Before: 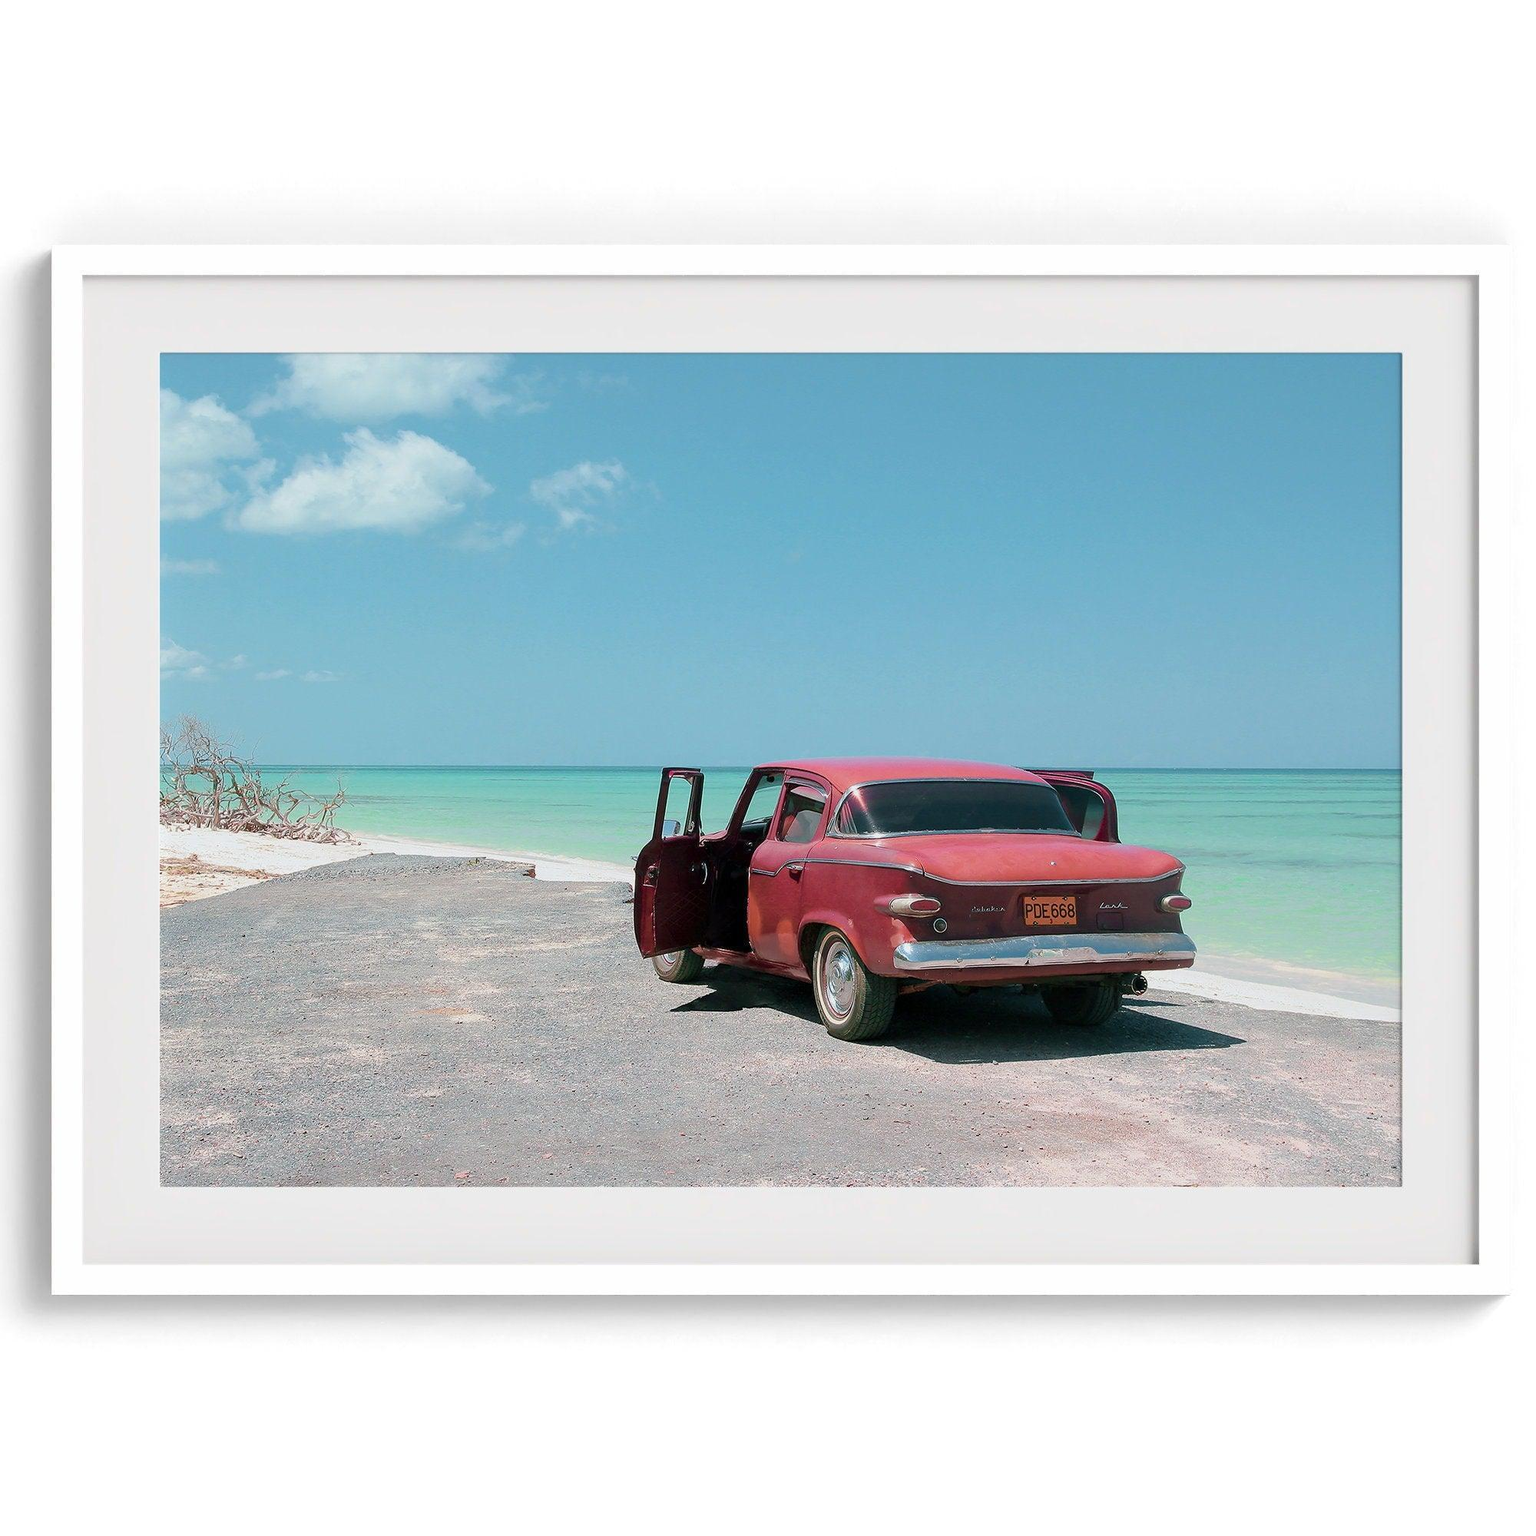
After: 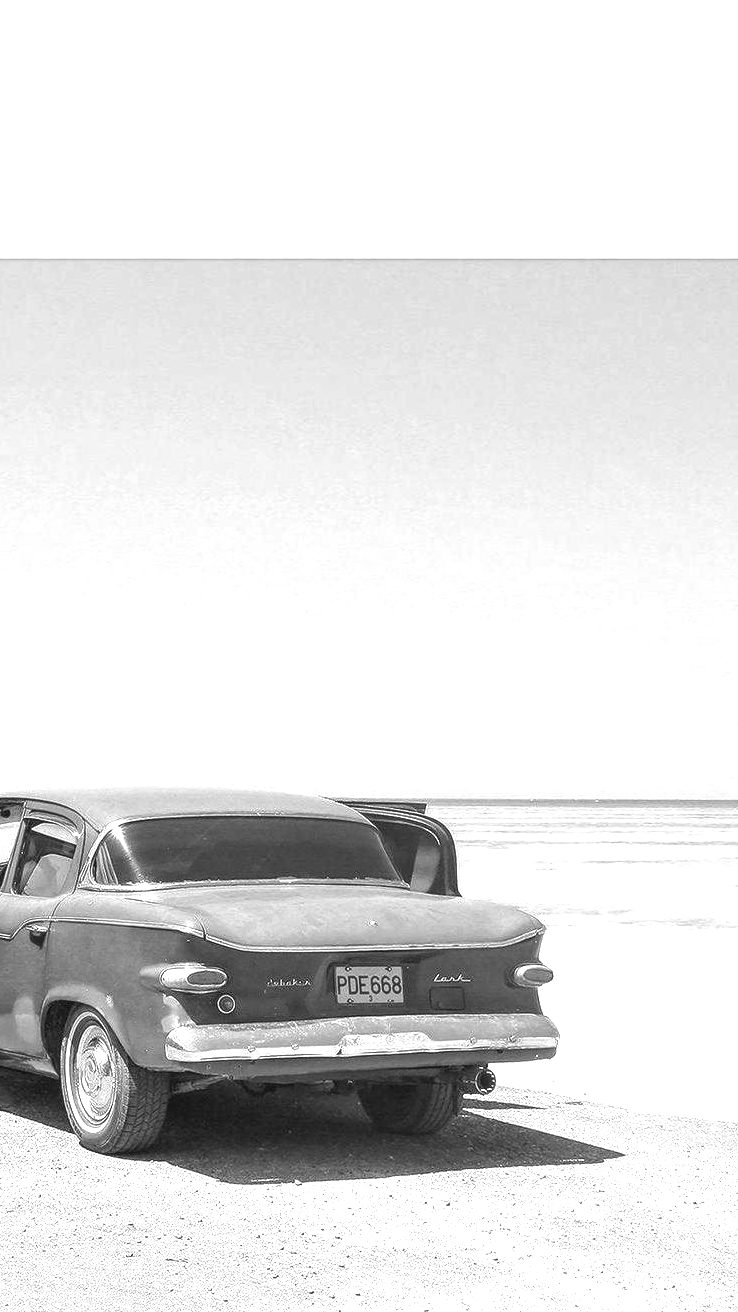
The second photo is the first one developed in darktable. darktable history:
local contrast: detail 130%
crop and rotate: left 49.936%, top 10.094%, right 13.136%, bottom 24.256%
exposure: black level correction -0.002, exposure 1.35 EV, compensate highlight preservation false
monochrome: on, module defaults
shadows and highlights: shadows 25, highlights -25
